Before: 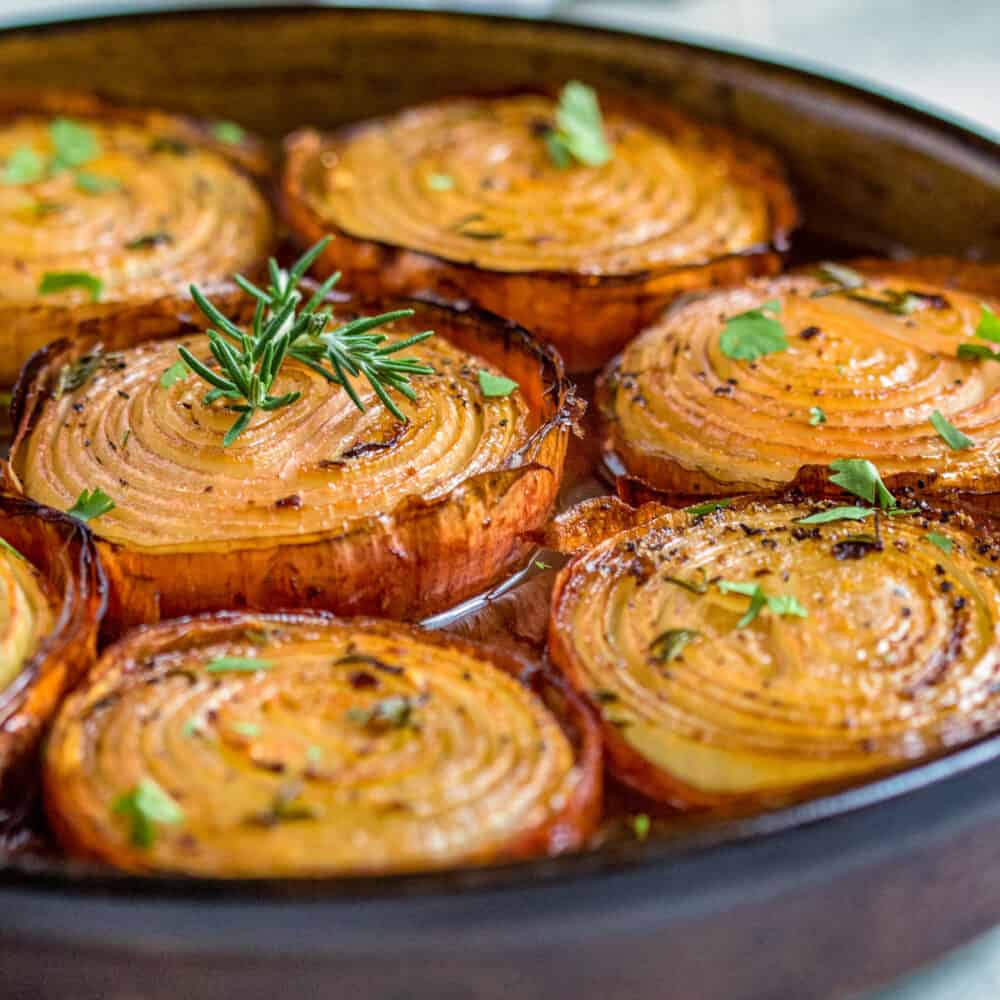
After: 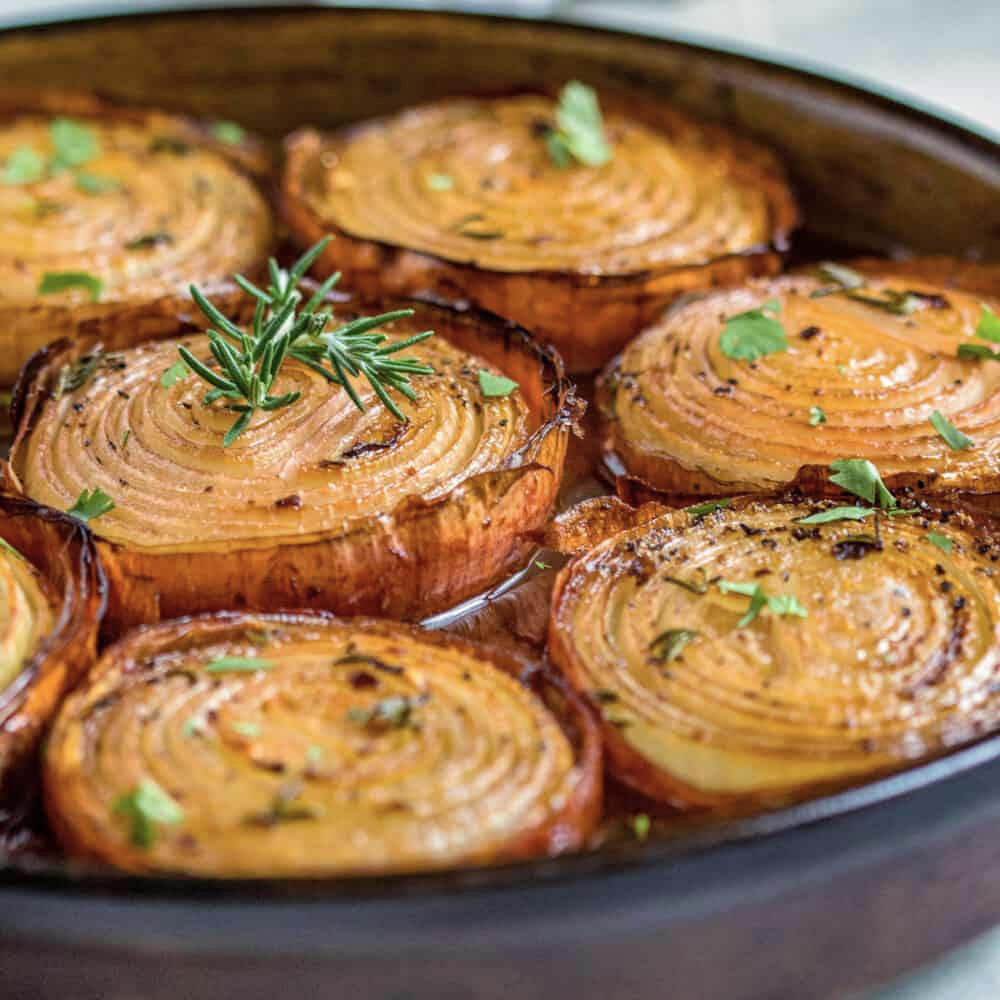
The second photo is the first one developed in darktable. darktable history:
contrast brightness saturation: saturation -0.174
